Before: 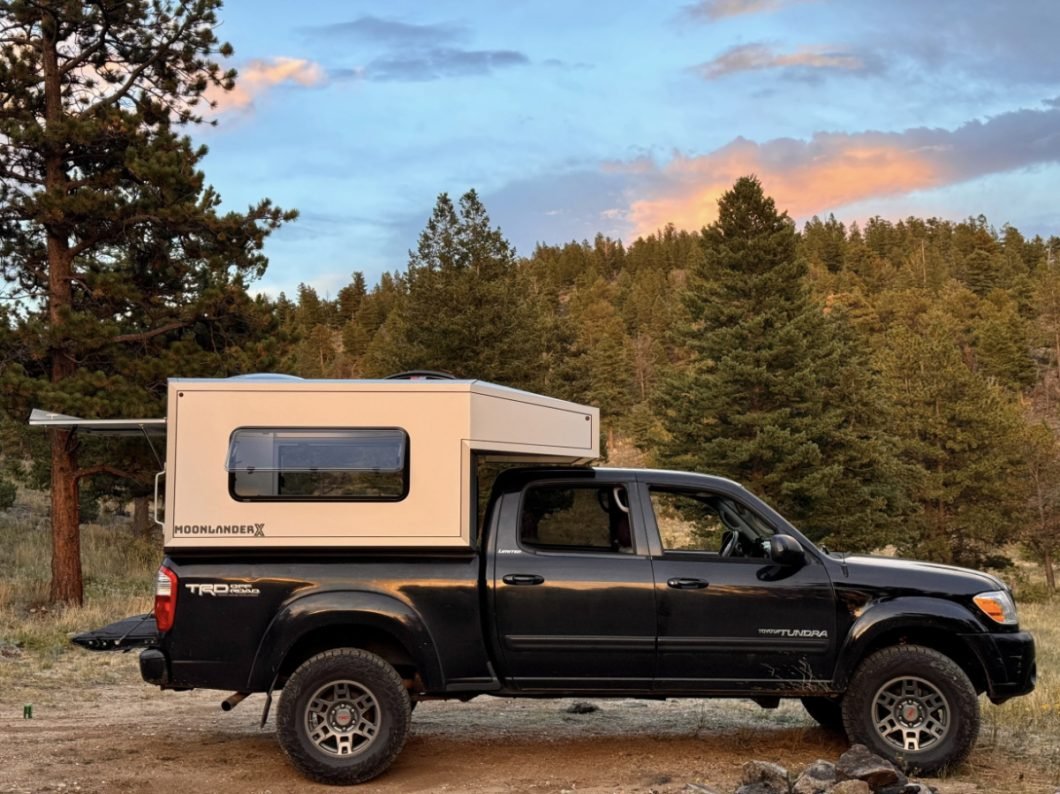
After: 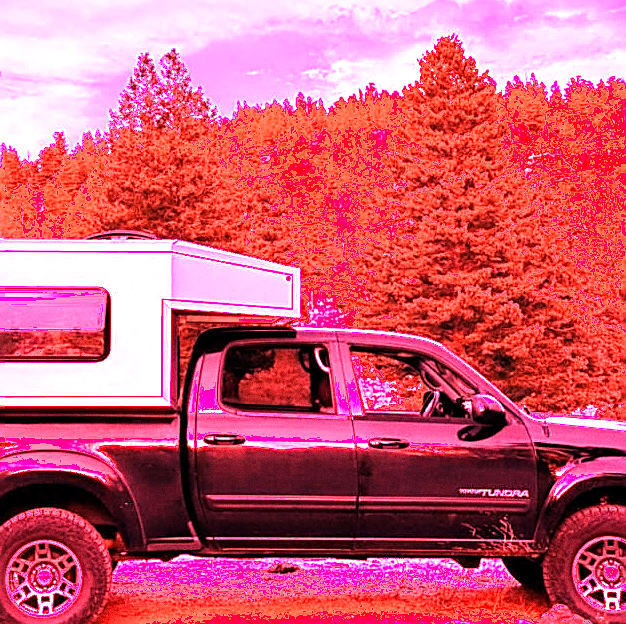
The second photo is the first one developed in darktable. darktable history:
sharpen: on, module defaults
shadows and highlights: shadows 0, highlights 40
crop and rotate: left 28.256%, top 17.734%, right 12.656%, bottom 3.573%
grain: on, module defaults
white balance: red 4.26, blue 1.802
